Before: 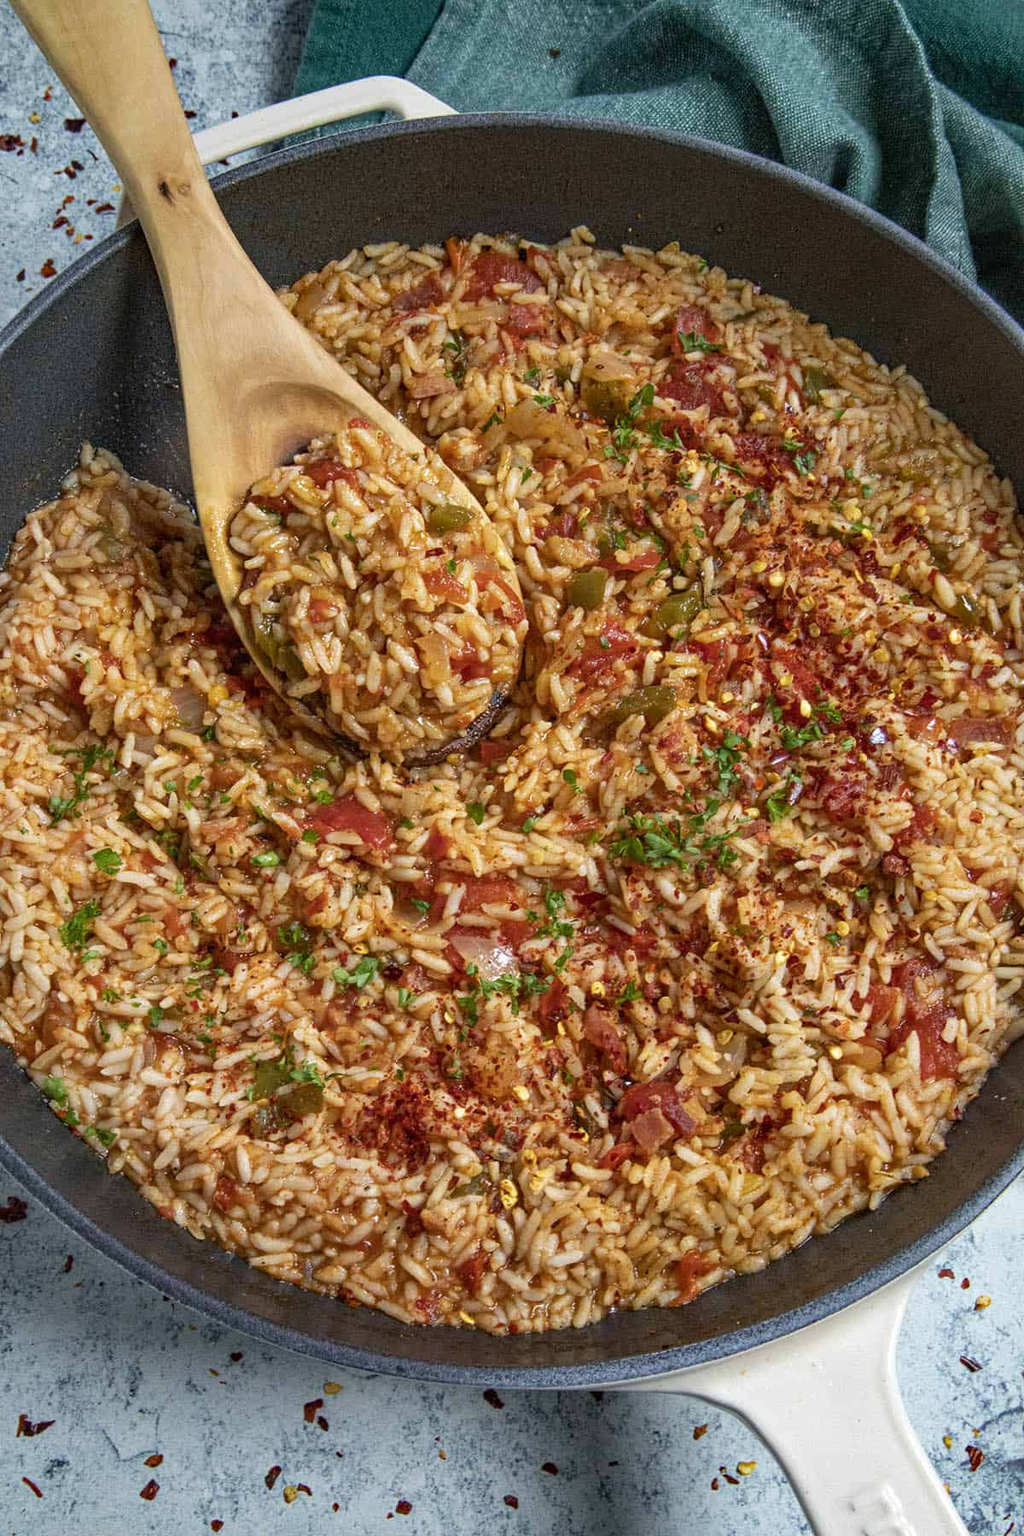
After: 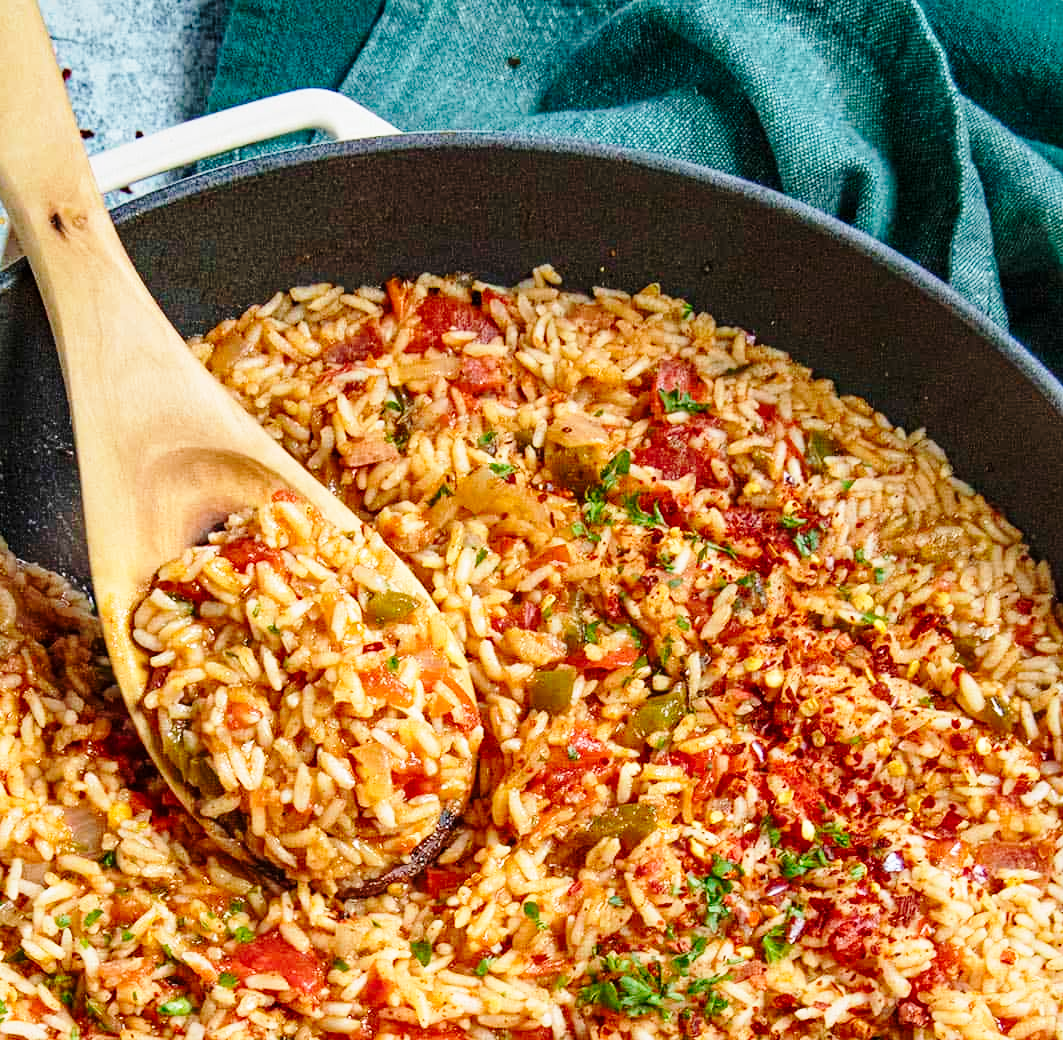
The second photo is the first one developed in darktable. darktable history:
base curve: curves: ch0 [(0, 0) (0.028, 0.03) (0.121, 0.232) (0.46, 0.748) (0.859, 0.968) (1, 1)], preserve colors none
crop and rotate: left 11.345%, bottom 42.194%
